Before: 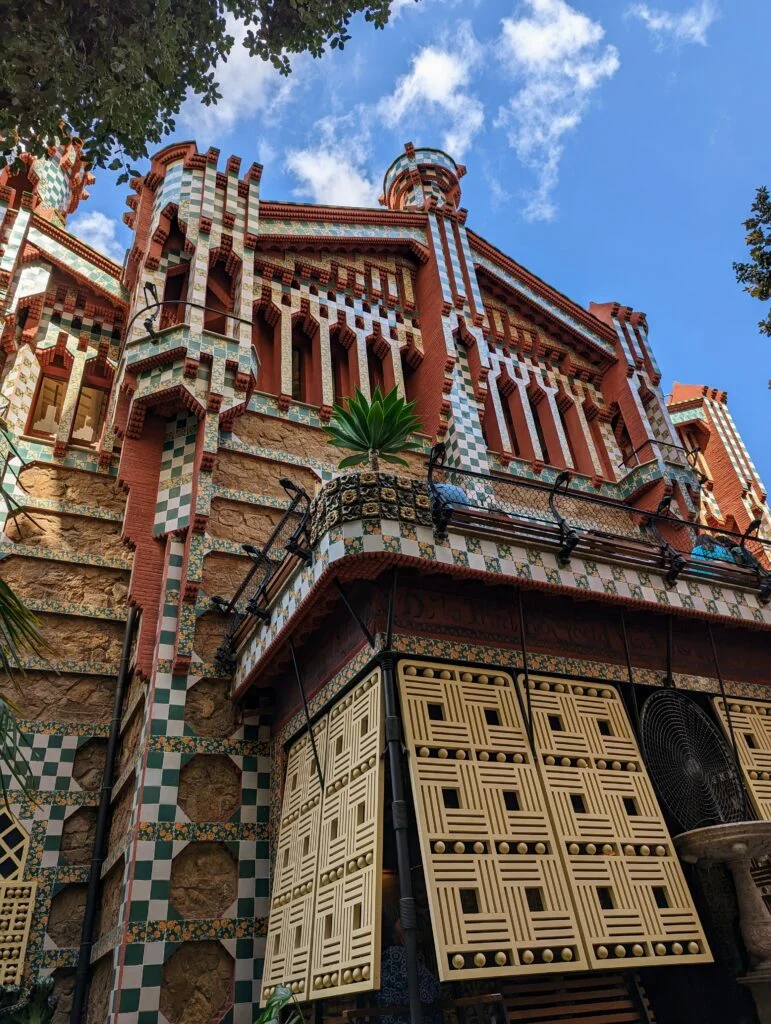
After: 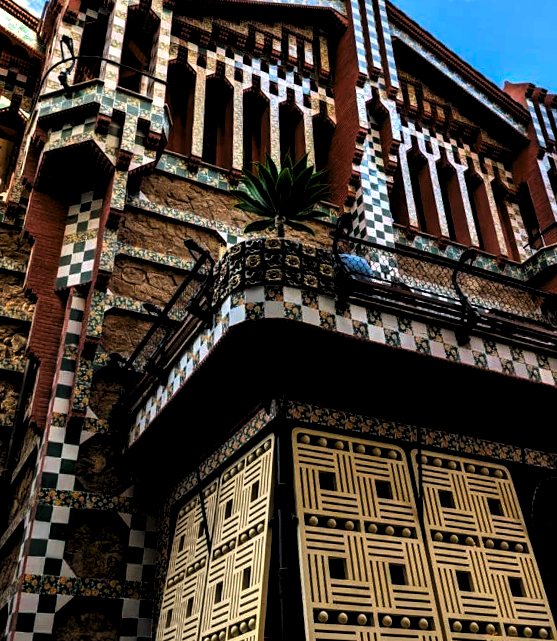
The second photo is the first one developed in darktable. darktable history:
crop and rotate: angle -3.37°, left 9.79%, top 20.73%, right 12.42%, bottom 11.82%
color balance: lift [0.991, 1, 1, 1], gamma [0.996, 1, 1, 1], input saturation 98.52%, contrast 20.34%, output saturation 103.72%
levels: levels [0.129, 0.519, 0.867]
